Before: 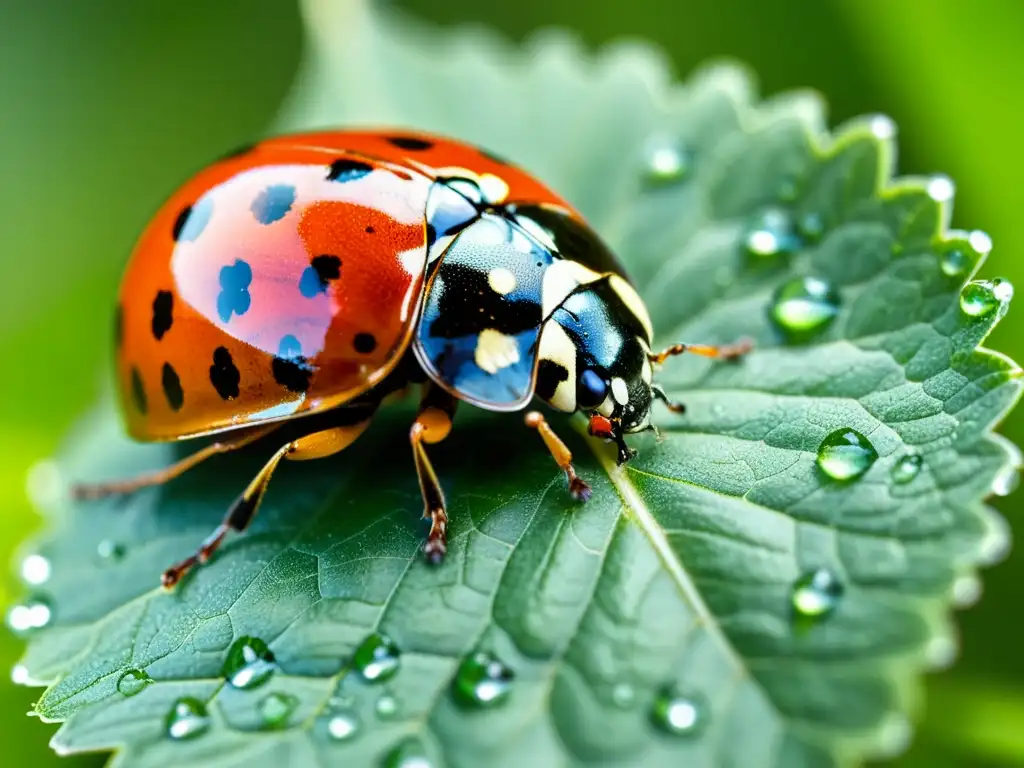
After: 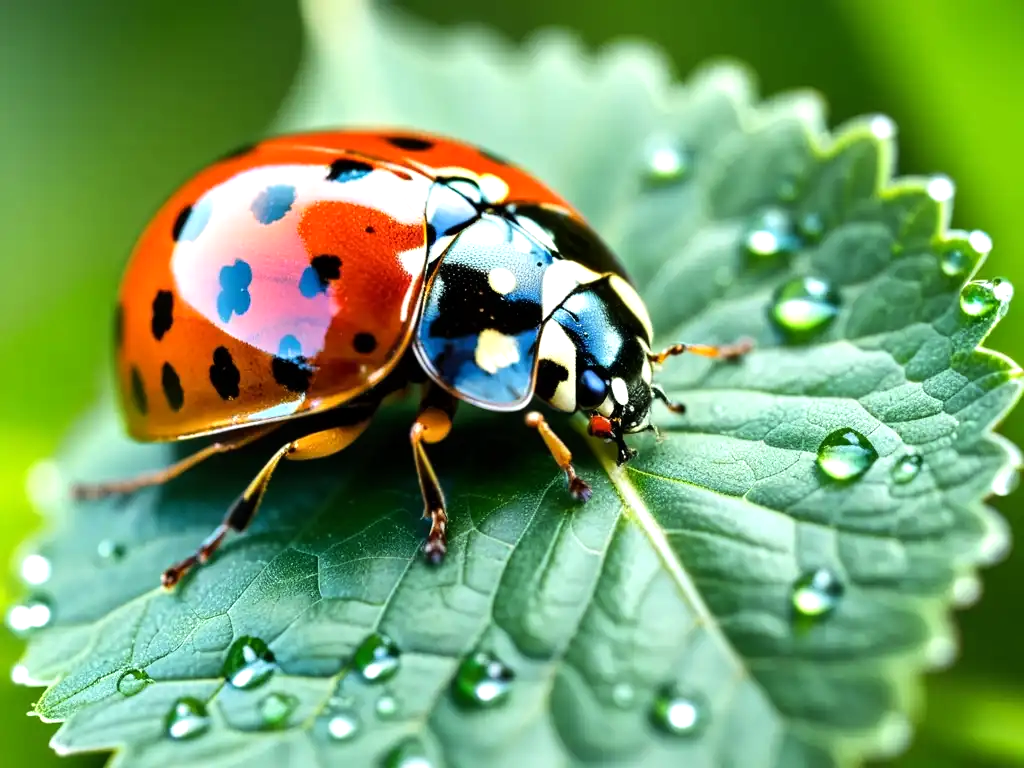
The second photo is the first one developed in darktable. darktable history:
levels: mode automatic, levels [0.044, 0.475, 0.791]
tone equalizer: -8 EV -0.447 EV, -7 EV -0.382 EV, -6 EV -0.36 EV, -5 EV -0.204 EV, -3 EV 0.194 EV, -2 EV 0.347 EV, -1 EV 0.37 EV, +0 EV 0.391 EV, edges refinement/feathering 500, mask exposure compensation -1.57 EV, preserve details no
